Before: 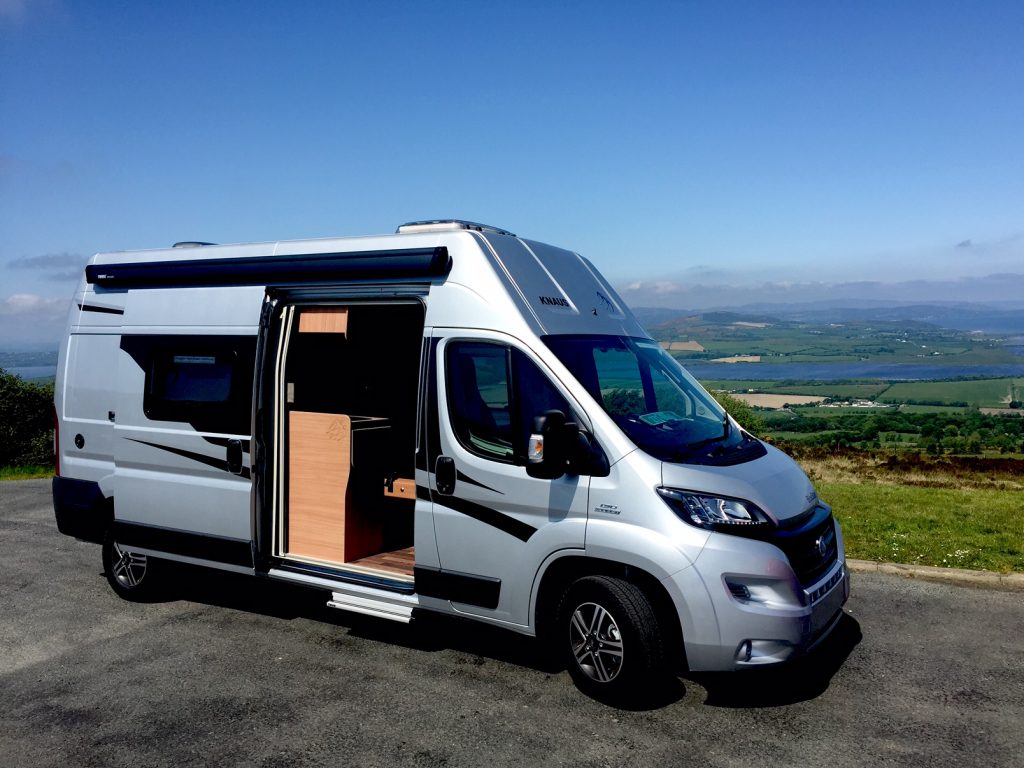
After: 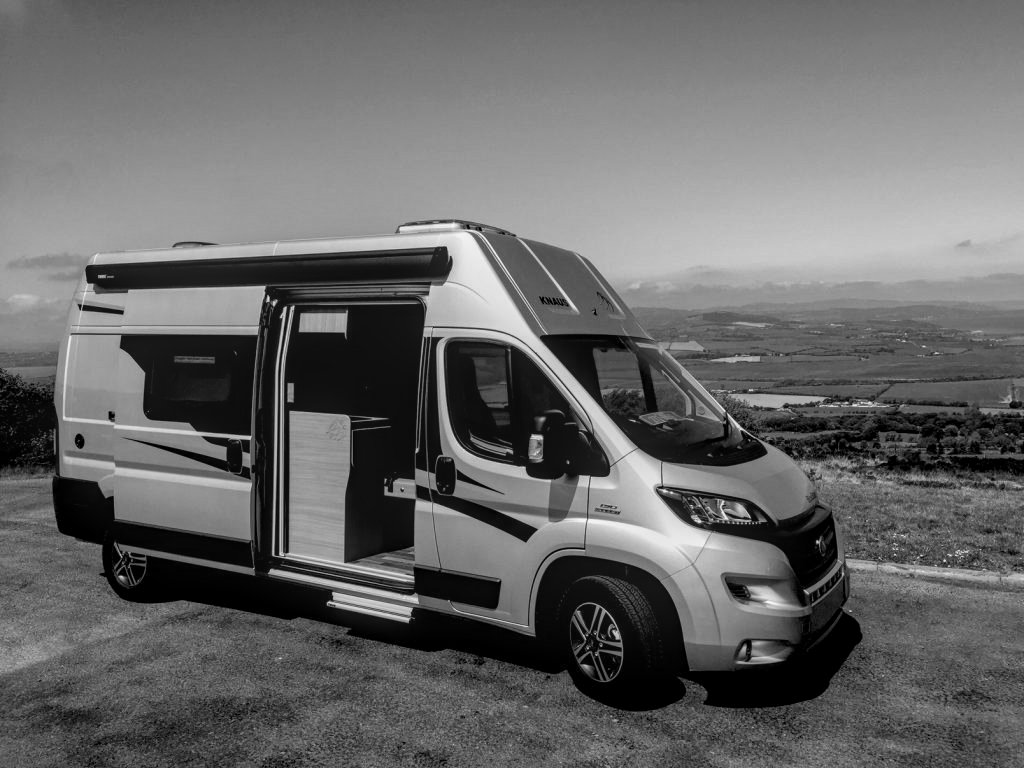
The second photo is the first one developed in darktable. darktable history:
local contrast: highlights 0%, shadows 0%, detail 133%
monochrome: on, module defaults
